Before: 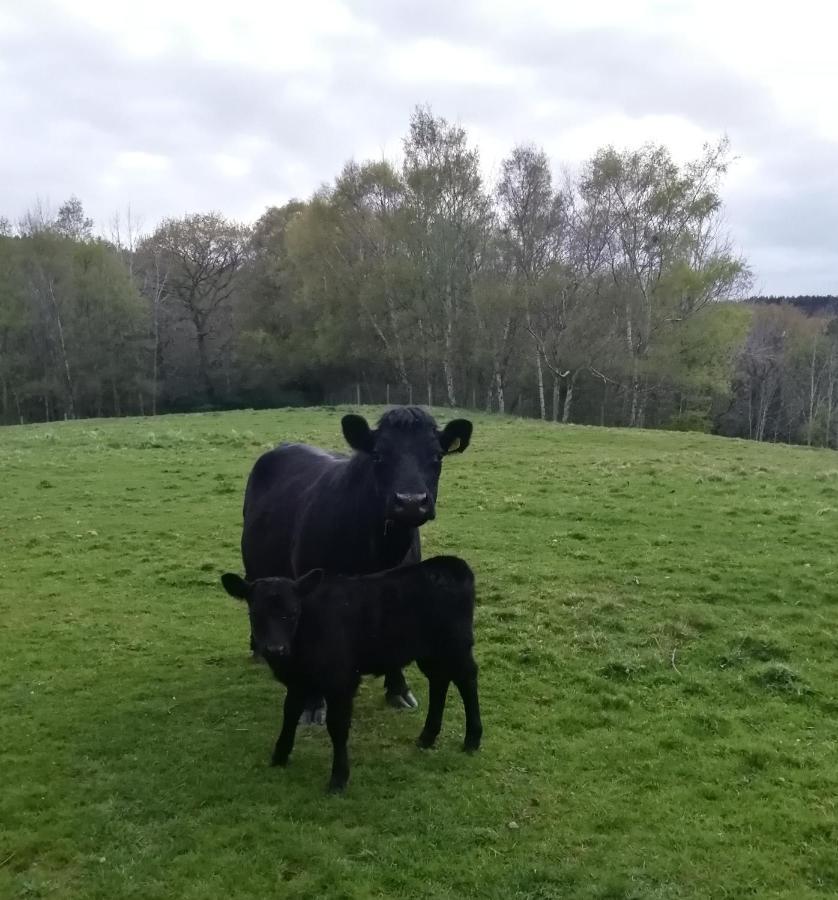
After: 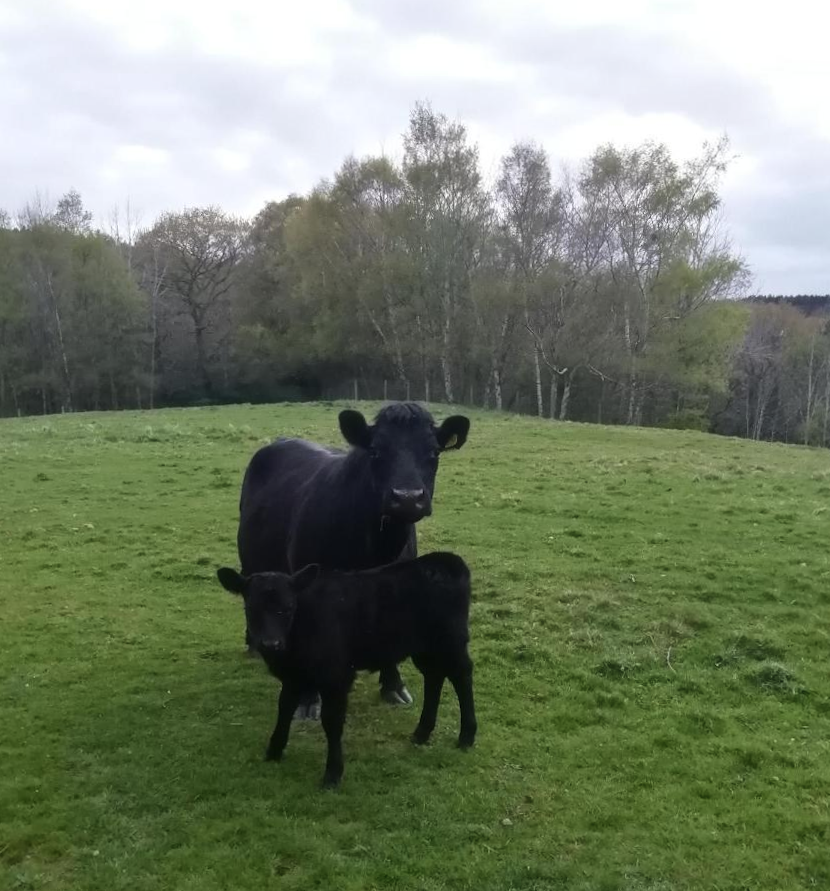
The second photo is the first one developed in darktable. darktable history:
crop and rotate: angle -0.5°
haze removal: strength -0.09, adaptive false
